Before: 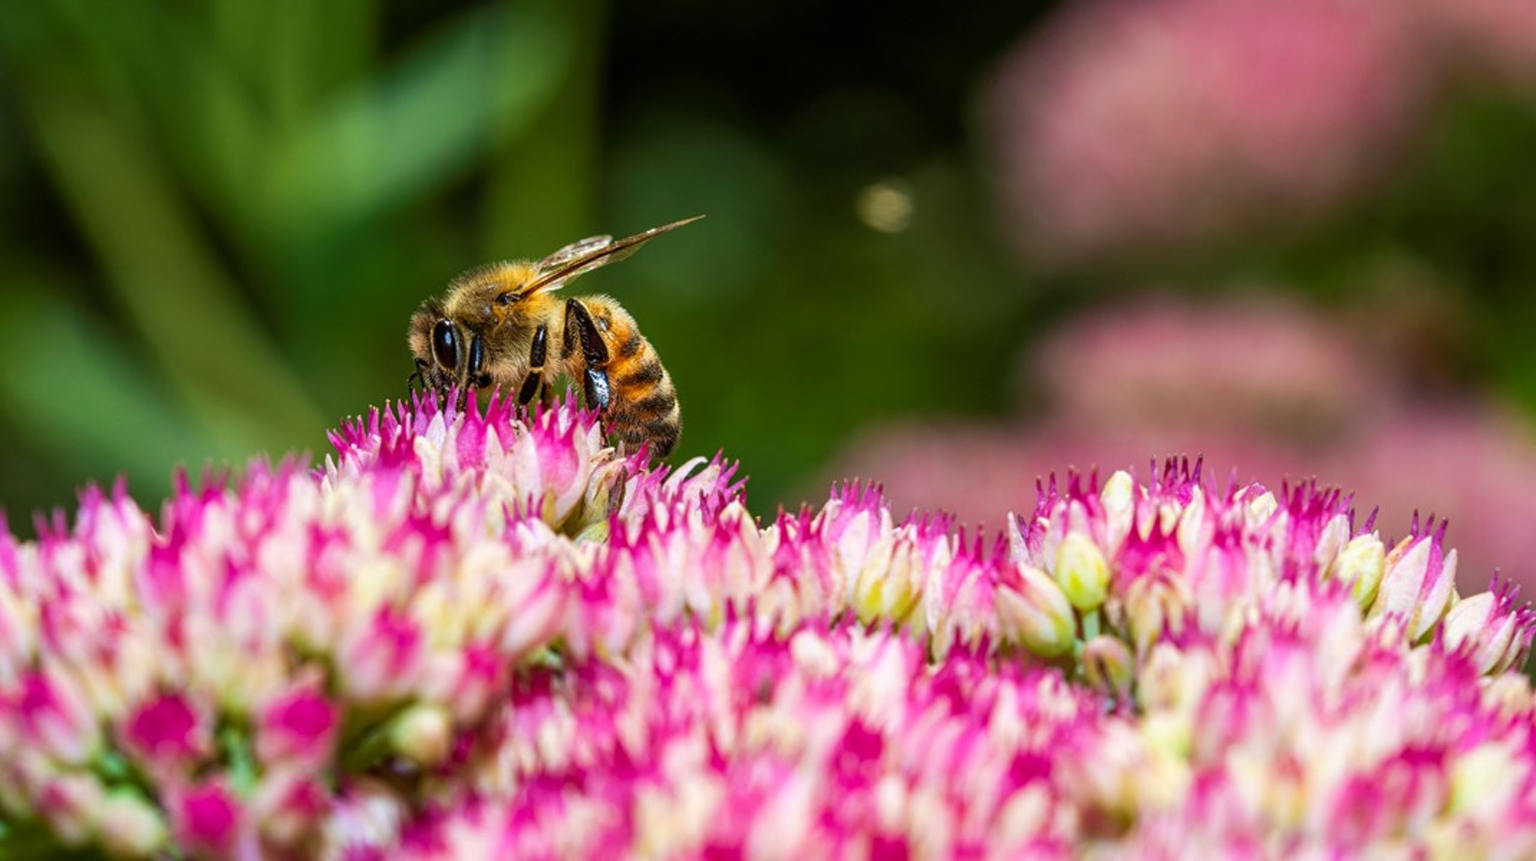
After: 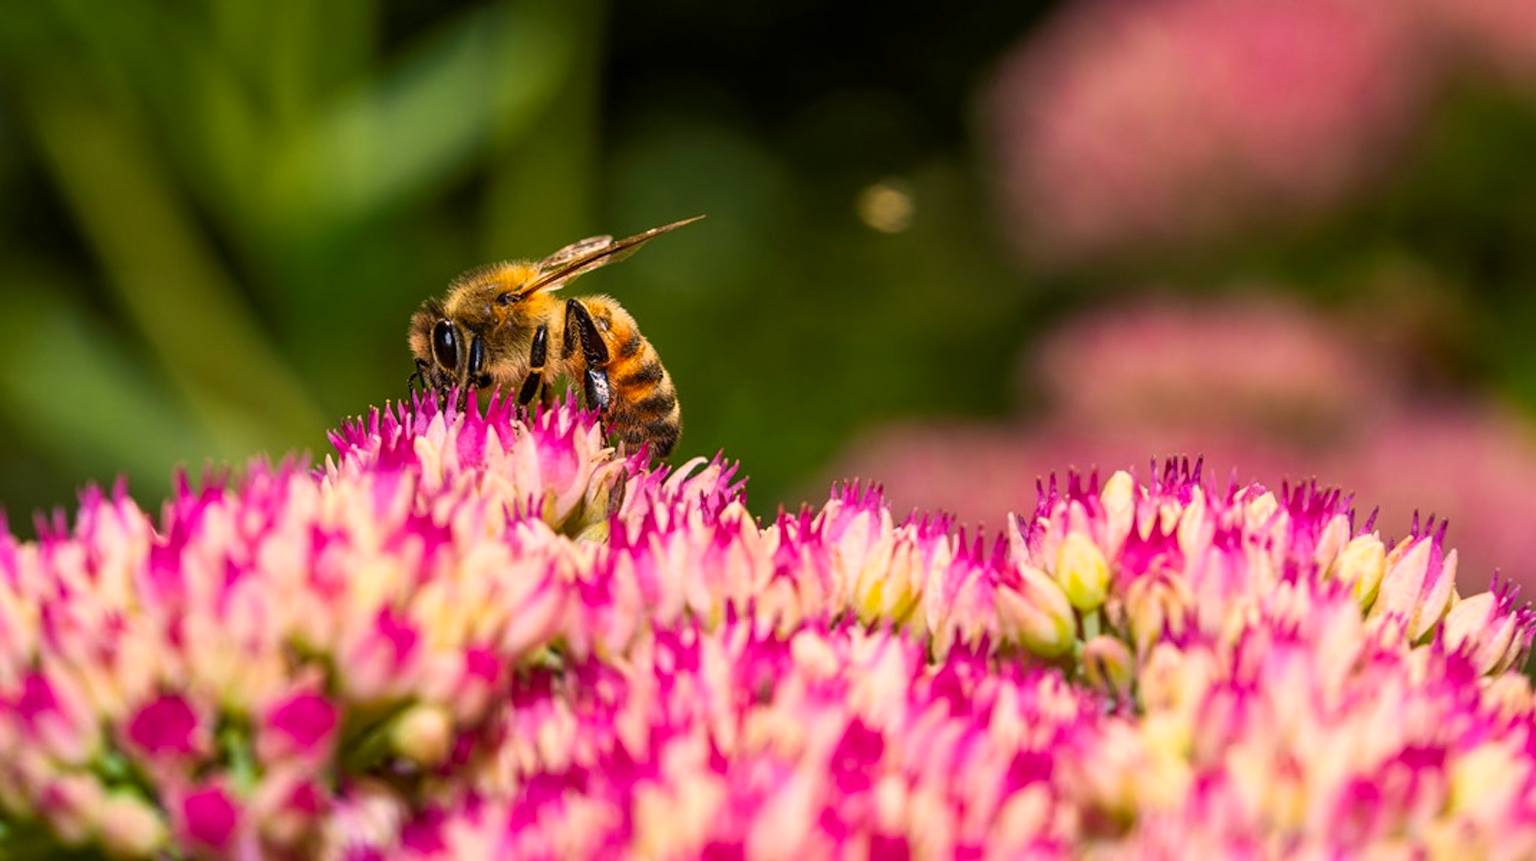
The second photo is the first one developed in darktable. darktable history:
color correction: highlights a* 17.76, highlights b* 18.51
